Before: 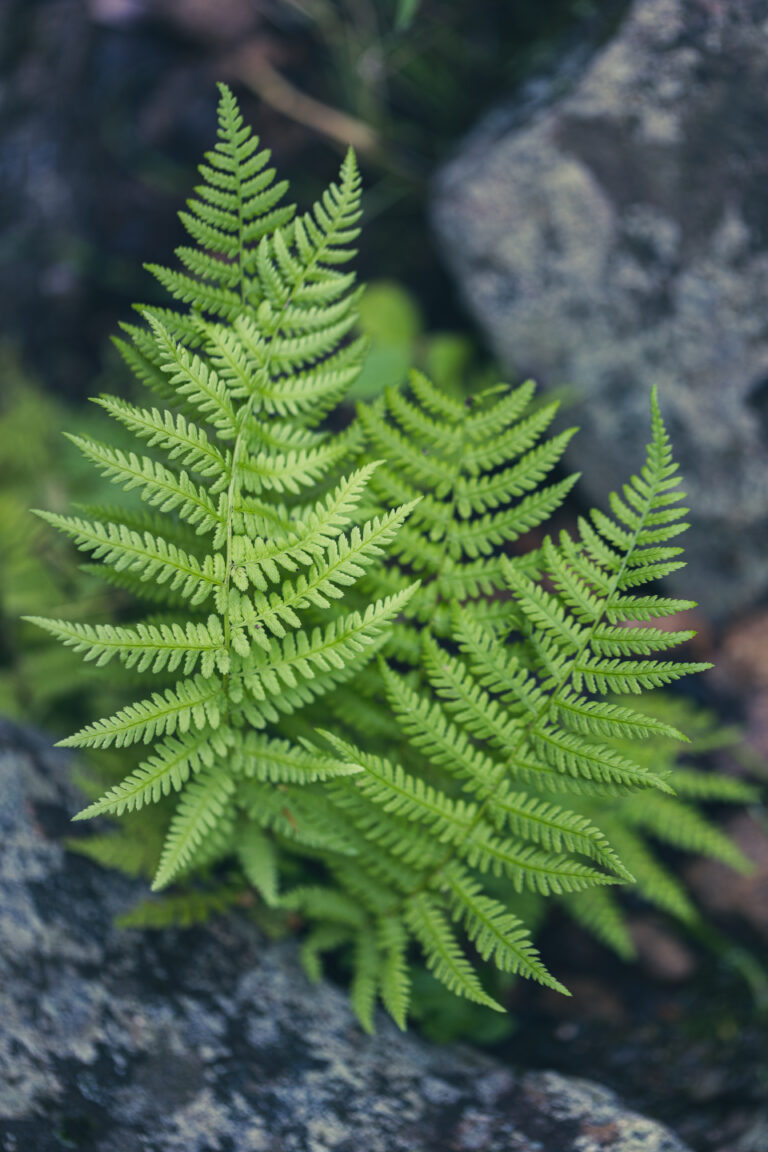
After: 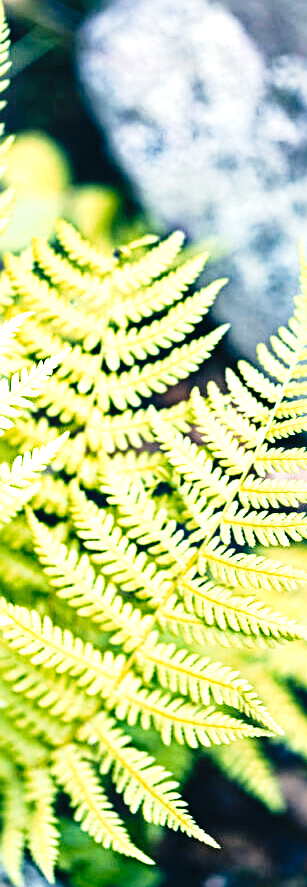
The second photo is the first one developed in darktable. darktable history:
crop: left 45.925%, top 12.909%, right 14.093%, bottom 10.073%
contrast brightness saturation: contrast 0.069, brightness -0.135, saturation 0.111
sharpen: radius 3.968
tone curve: curves: ch0 [(0, 0.014) (0.17, 0.099) (0.398, 0.423) (0.728, 0.808) (0.877, 0.91) (0.99, 0.955)]; ch1 [(0, 0) (0.377, 0.325) (0.493, 0.491) (0.505, 0.504) (0.515, 0.515) (0.554, 0.575) (0.623, 0.643) (0.701, 0.718) (1, 1)]; ch2 [(0, 0) (0.423, 0.453) (0.481, 0.485) (0.501, 0.501) (0.531, 0.527) (0.586, 0.597) (0.663, 0.706) (0.717, 0.753) (1, 0.991)], preserve colors none
exposure: black level correction 0.001, exposure 1.325 EV, compensate highlight preservation false
tone equalizer: -8 EV -1.05 EV, -7 EV -1.04 EV, -6 EV -0.831 EV, -5 EV -0.548 EV, -3 EV 0.604 EV, -2 EV 0.851 EV, -1 EV 0.992 EV, +0 EV 1.05 EV
color zones: curves: ch1 [(0, 0.455) (0.063, 0.455) (0.286, 0.495) (0.429, 0.5) (0.571, 0.5) (0.714, 0.5) (0.857, 0.5) (1, 0.455)]; ch2 [(0, 0.532) (0.063, 0.521) (0.233, 0.447) (0.429, 0.489) (0.571, 0.5) (0.714, 0.5) (0.857, 0.5) (1, 0.532)], mix 24.79%
